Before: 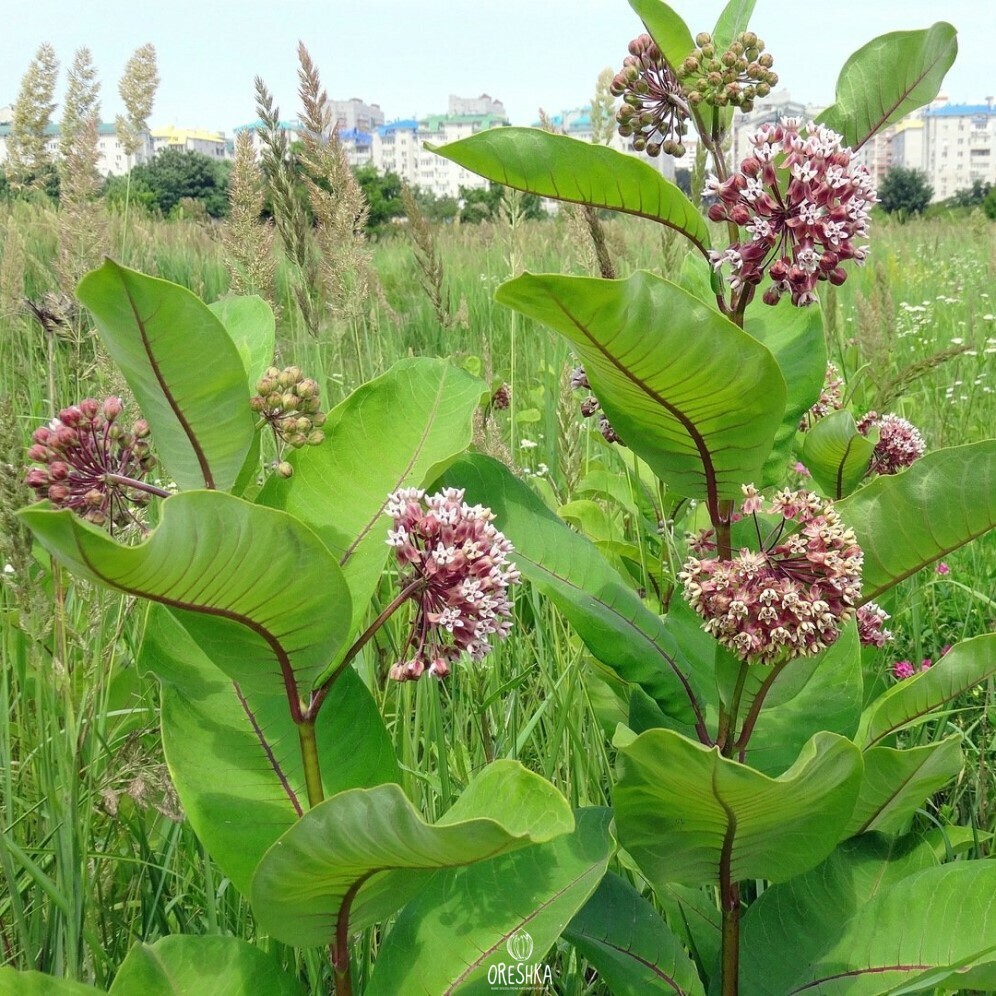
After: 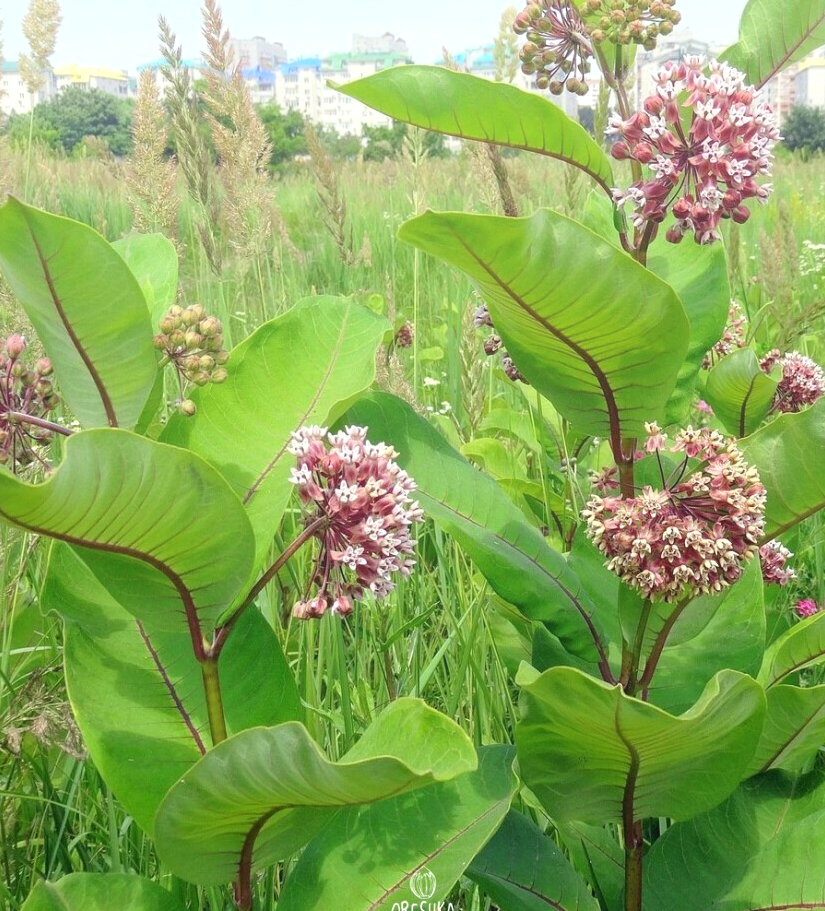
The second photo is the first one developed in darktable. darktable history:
bloom: size 38%, threshold 95%, strength 30%
crop: left 9.807%, top 6.259%, right 7.334%, bottom 2.177%
levels: levels [0, 0.48, 0.961]
